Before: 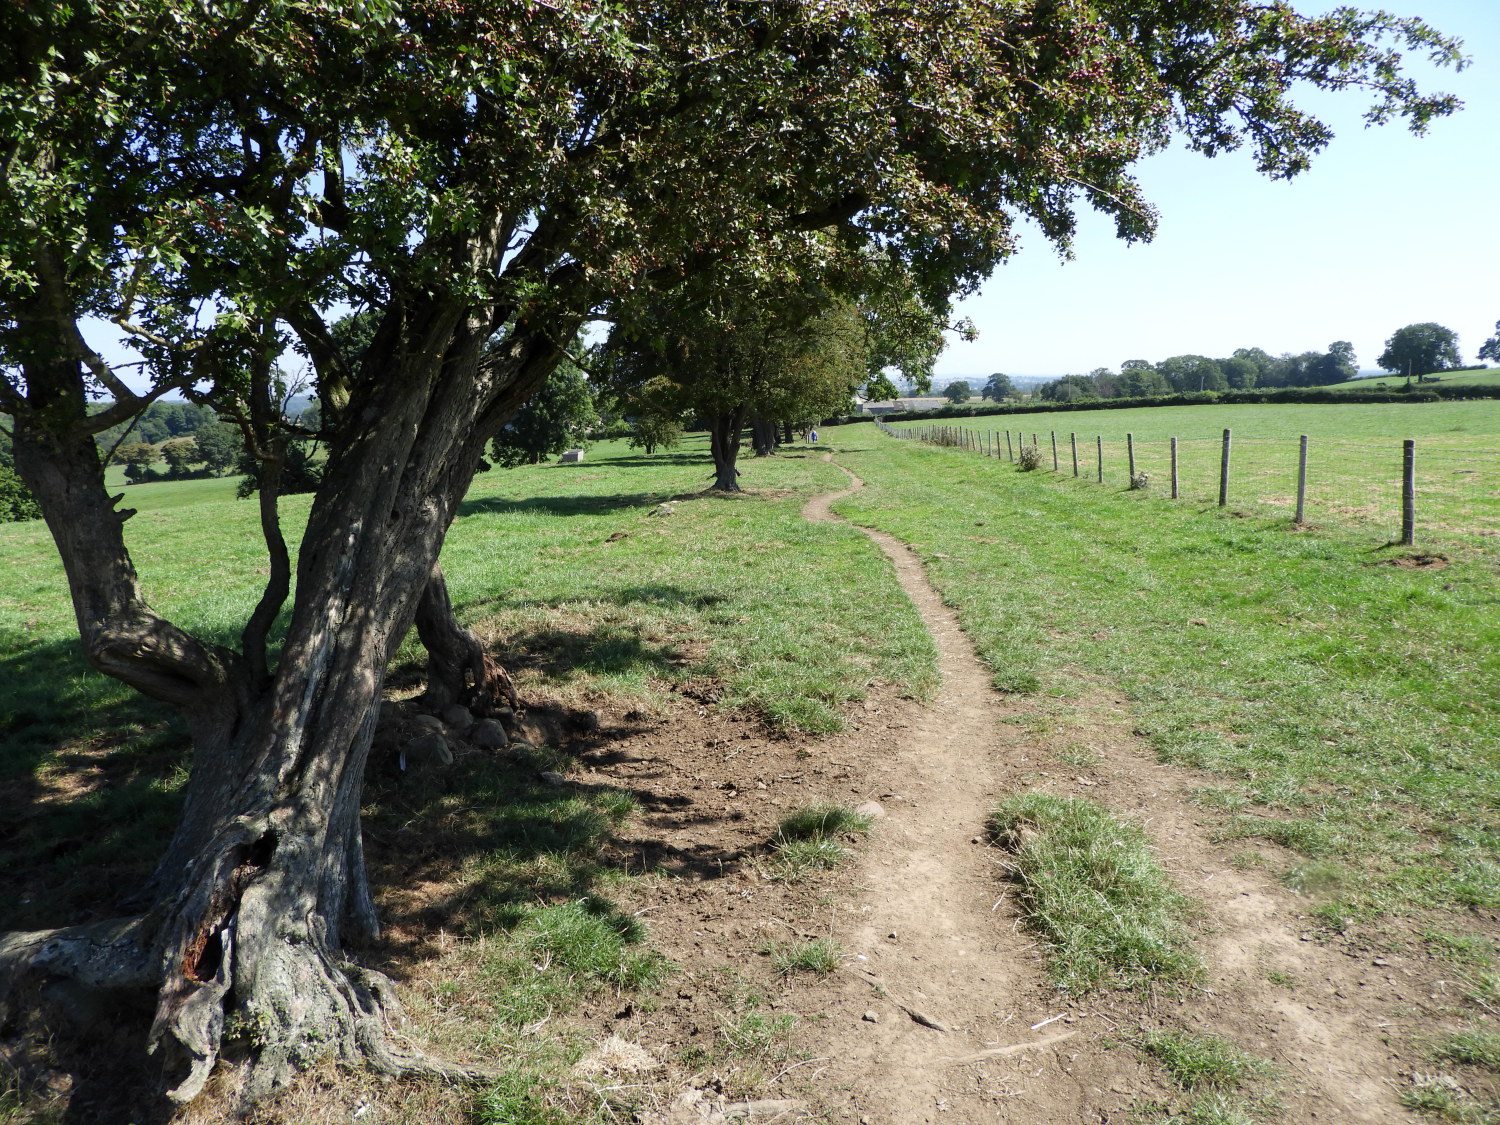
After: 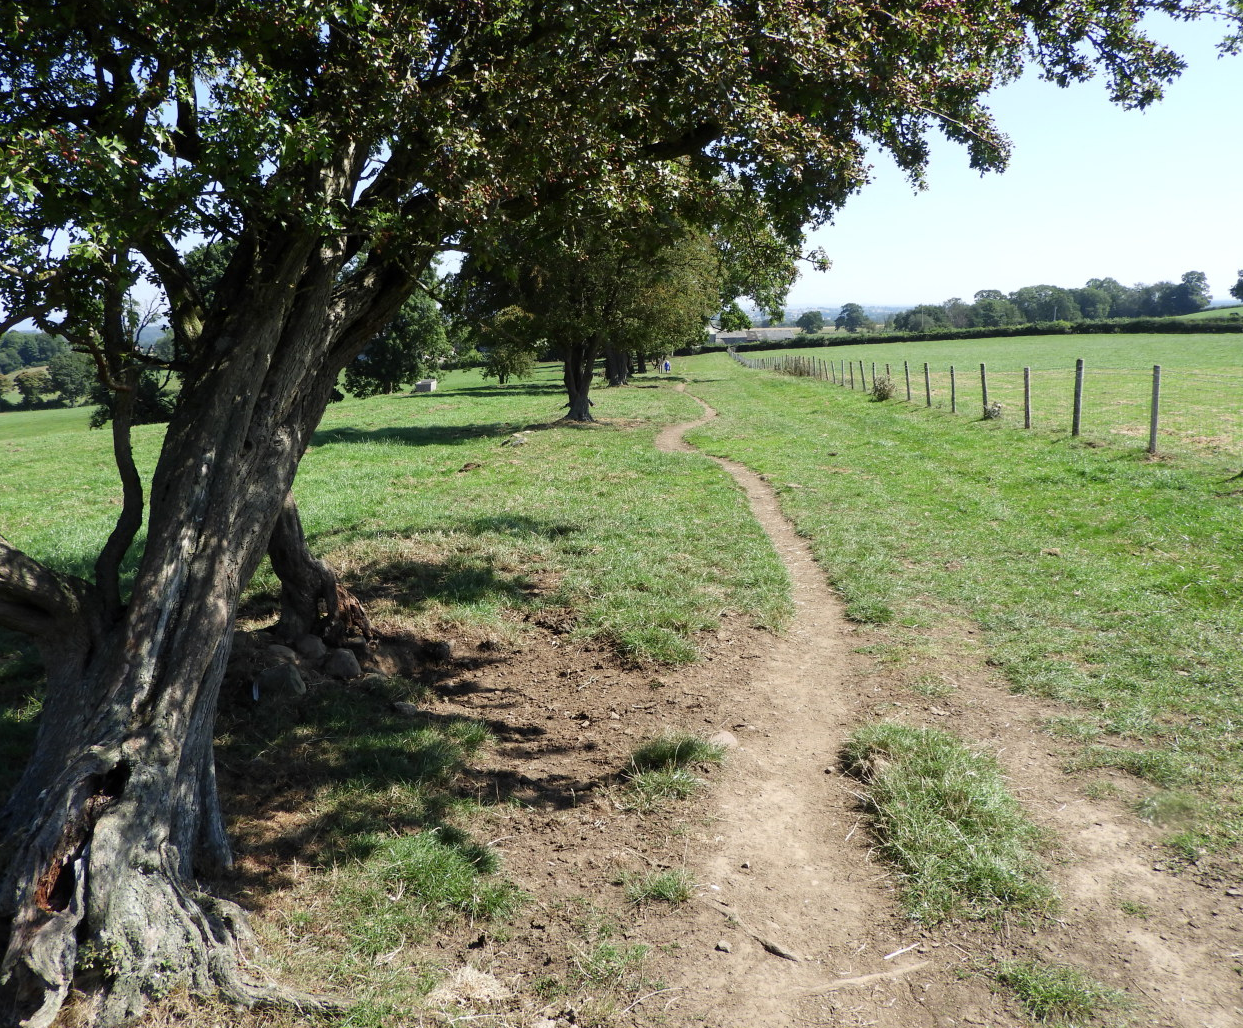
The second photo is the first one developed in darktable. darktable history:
crop: left 9.834%, top 6.276%, right 7.252%, bottom 2.27%
color calibration: illuminant same as pipeline (D50), adaptation XYZ, x 0.345, y 0.358, temperature 5010.74 K
